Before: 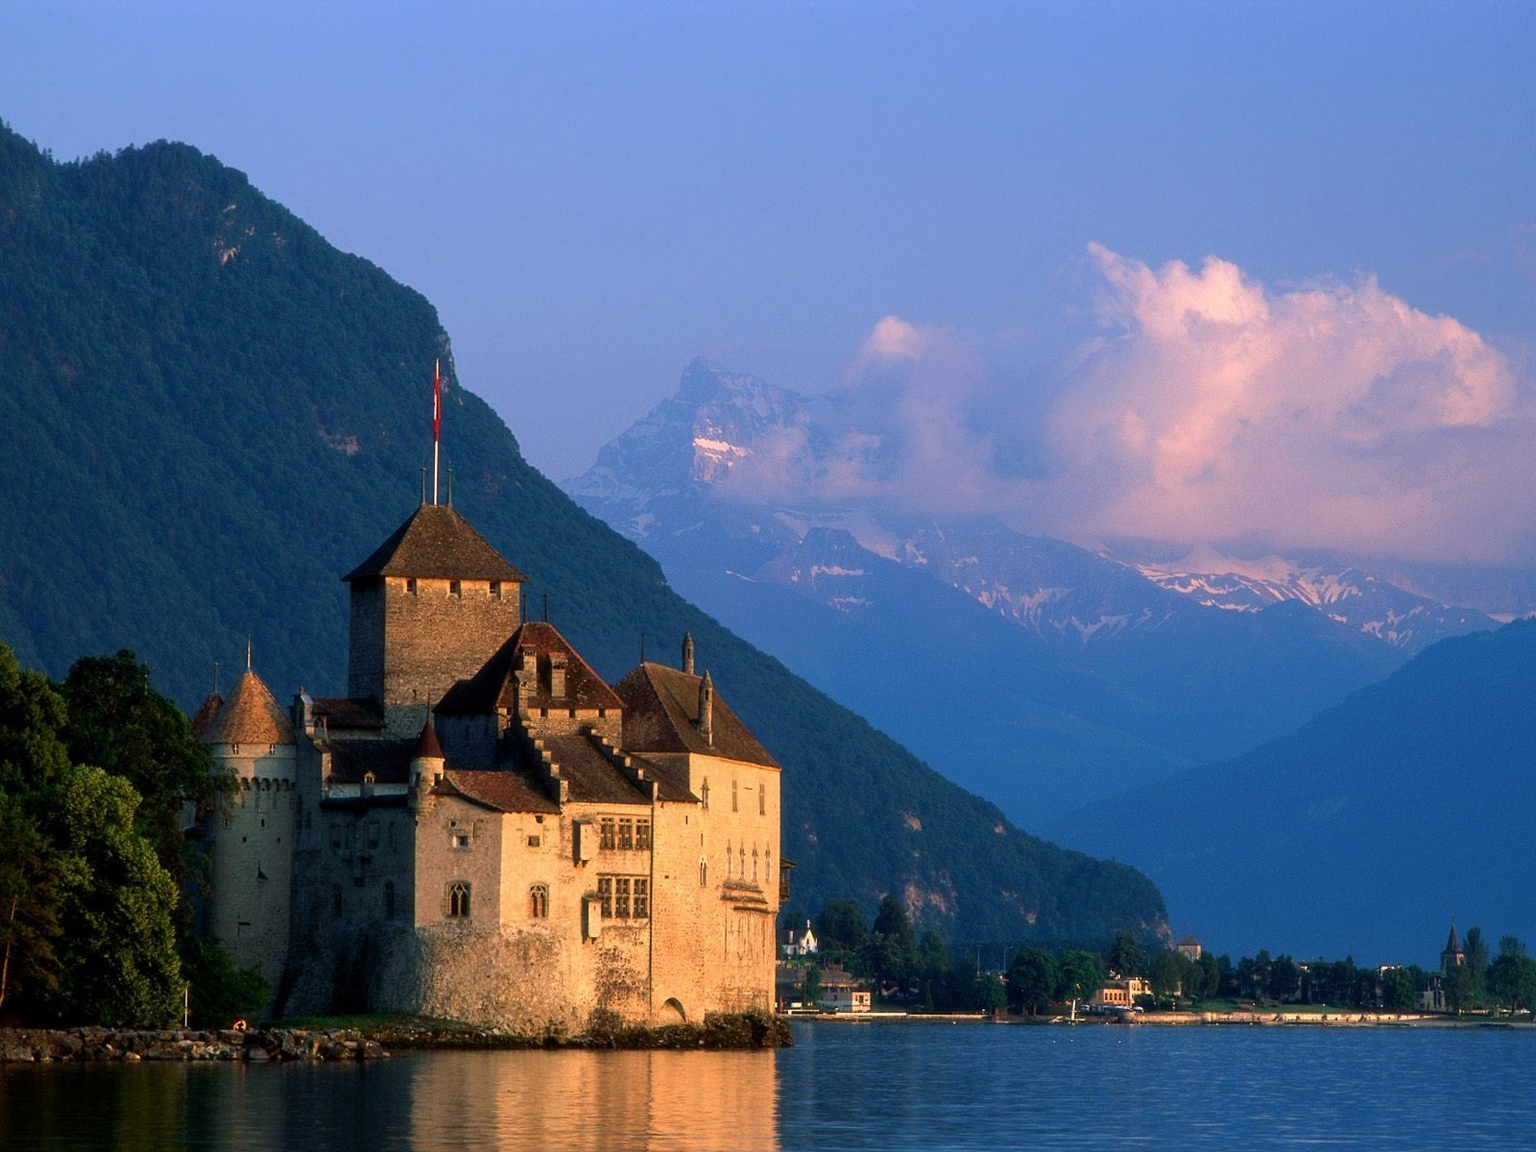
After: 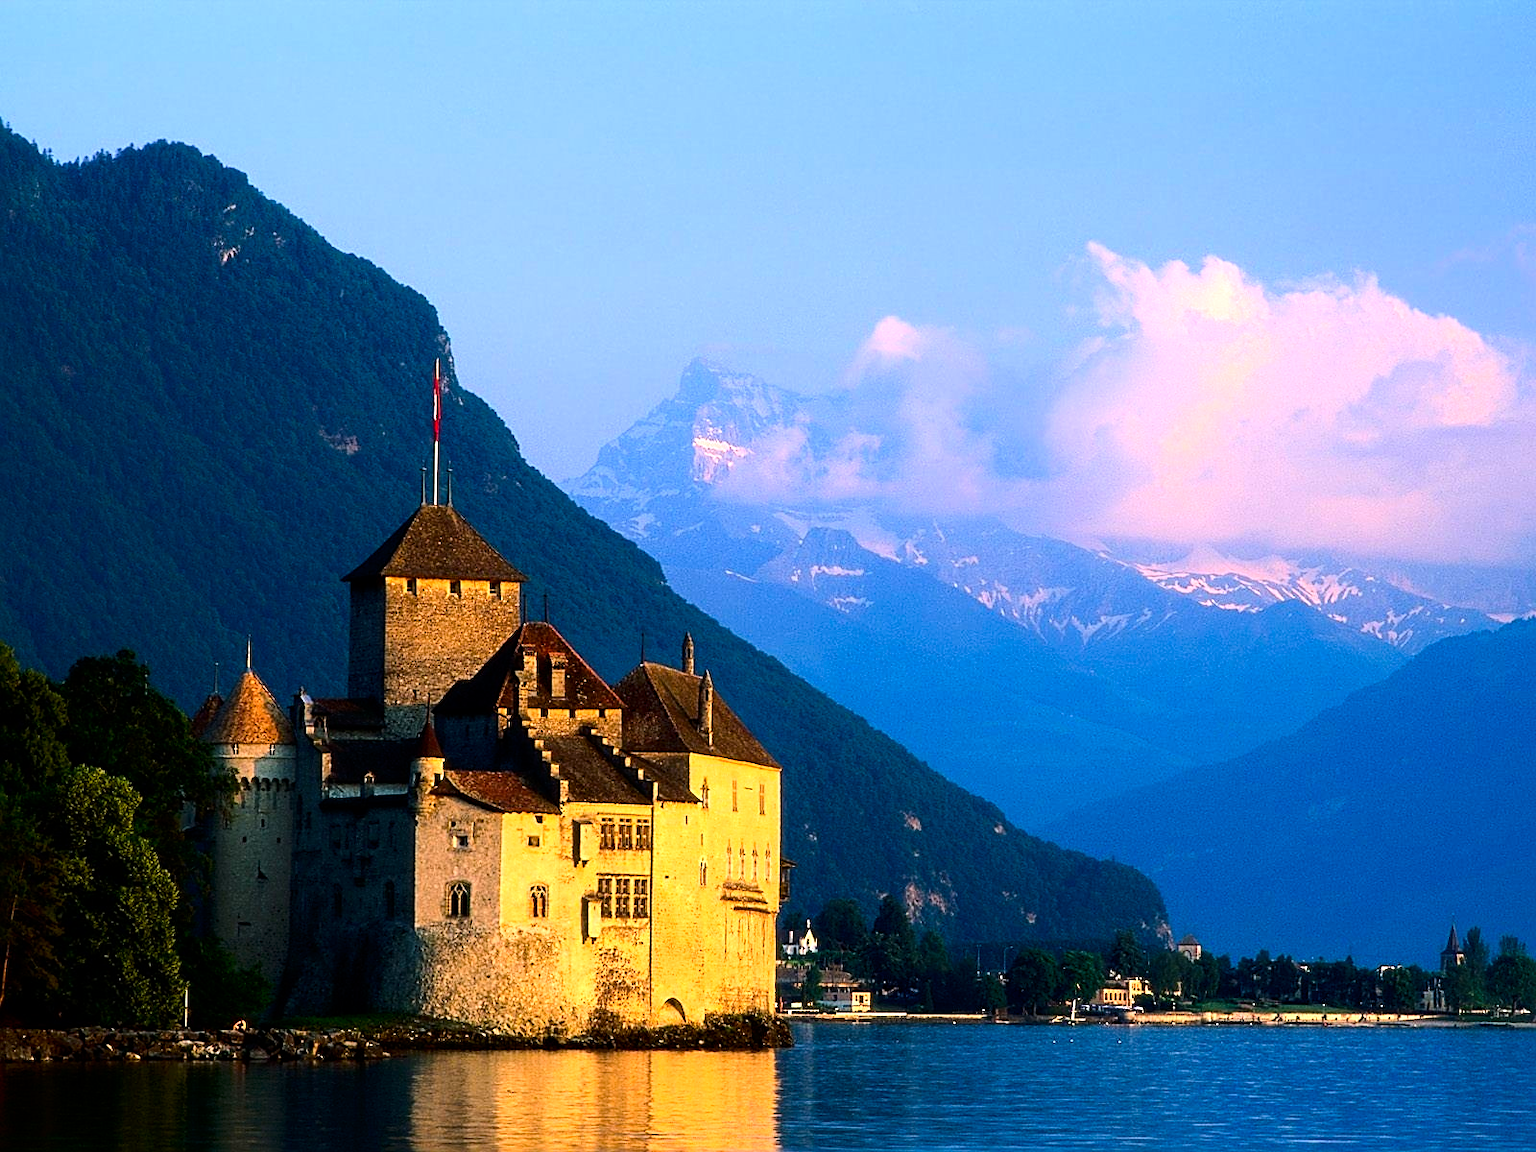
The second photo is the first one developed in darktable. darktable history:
color balance rgb: perceptual saturation grading › global saturation 25.654%, global vibrance 20%
tone equalizer: -8 EV -0.785 EV, -7 EV -0.668 EV, -6 EV -0.625 EV, -5 EV -0.375 EV, -3 EV 0.393 EV, -2 EV 0.6 EV, -1 EV 0.677 EV, +0 EV 0.744 EV
sharpen: on, module defaults
contrast brightness saturation: contrast 0.222
